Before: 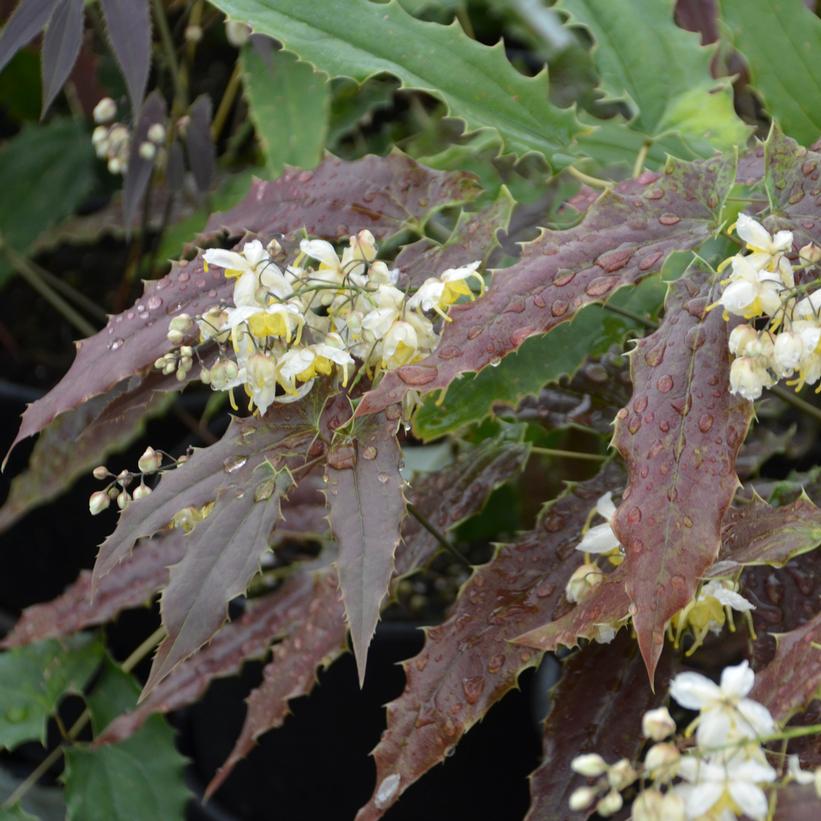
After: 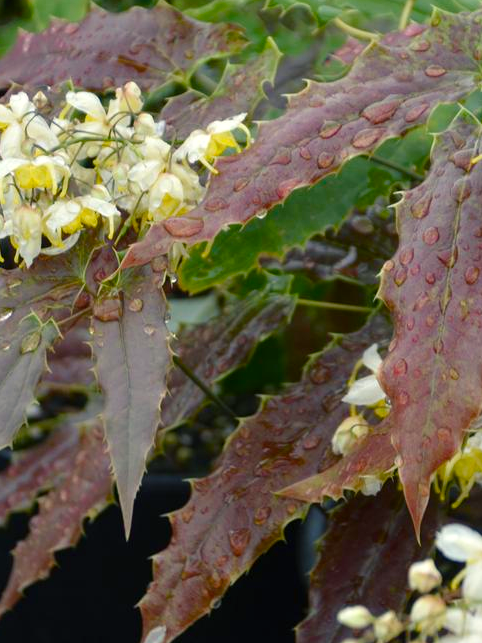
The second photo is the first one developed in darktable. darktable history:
color balance rgb: shadows lift › chroma 2.048%, shadows lift › hue 221.16°, highlights gain › luminance 6.166%, highlights gain › chroma 2.545%, highlights gain › hue 91.43°, perceptual saturation grading › global saturation 20%, perceptual saturation grading › highlights -14.356%, perceptual saturation grading › shadows 50.129%, global vibrance 9.35%
crop and rotate: left 28.507%, top 18.082%, right 12.722%, bottom 3.568%
